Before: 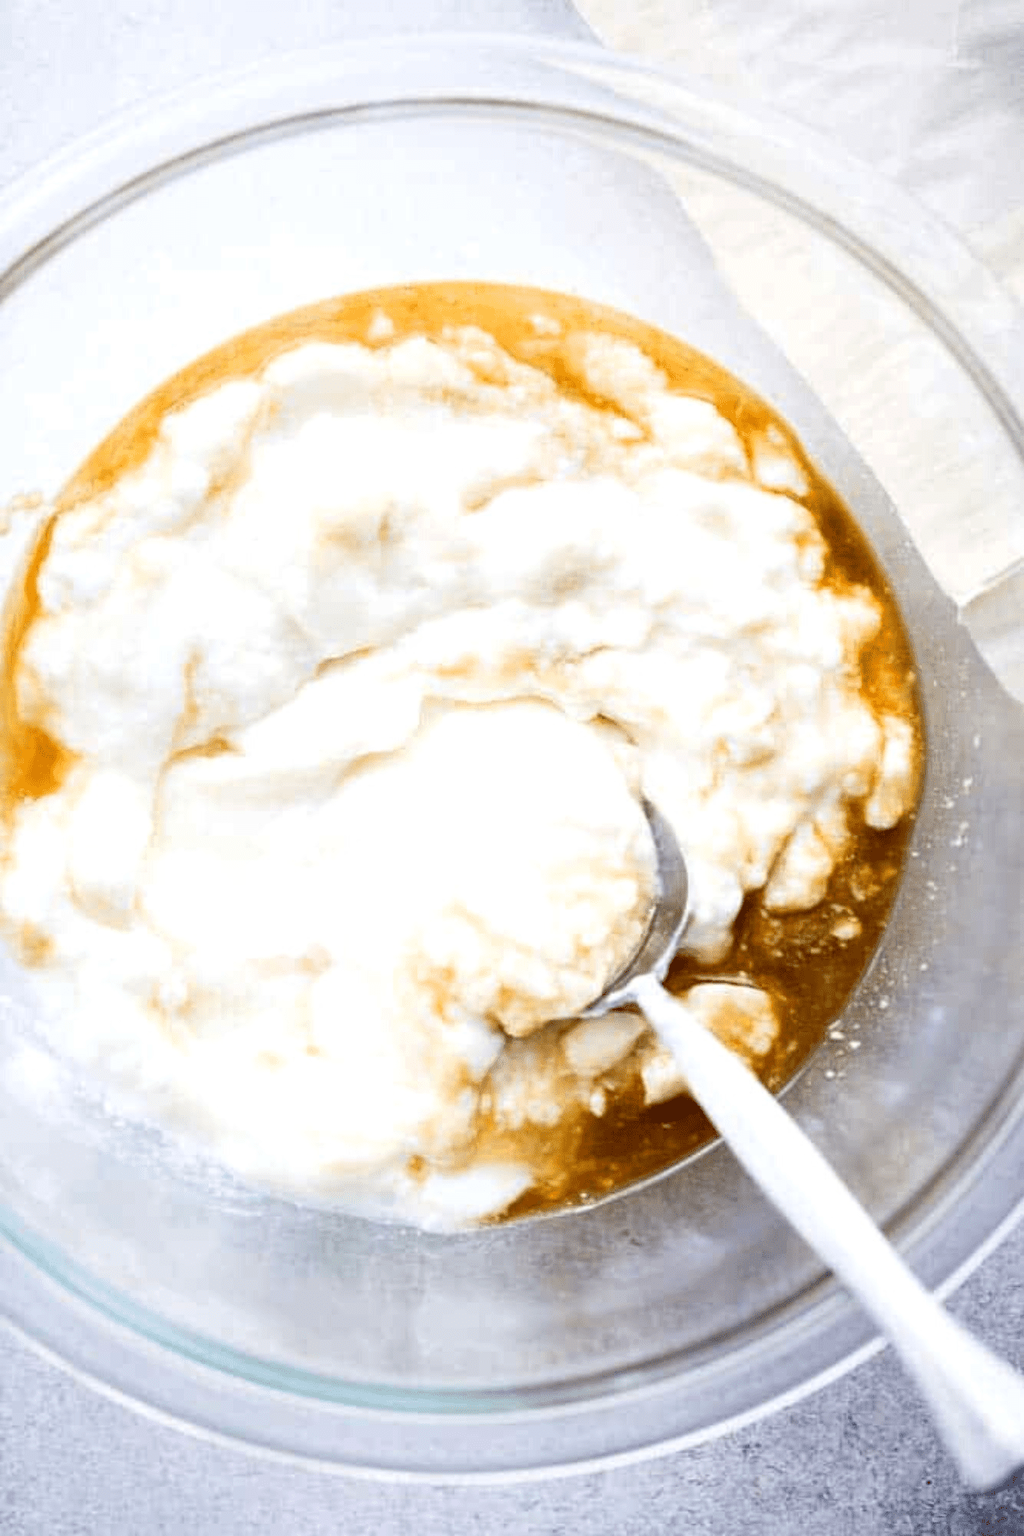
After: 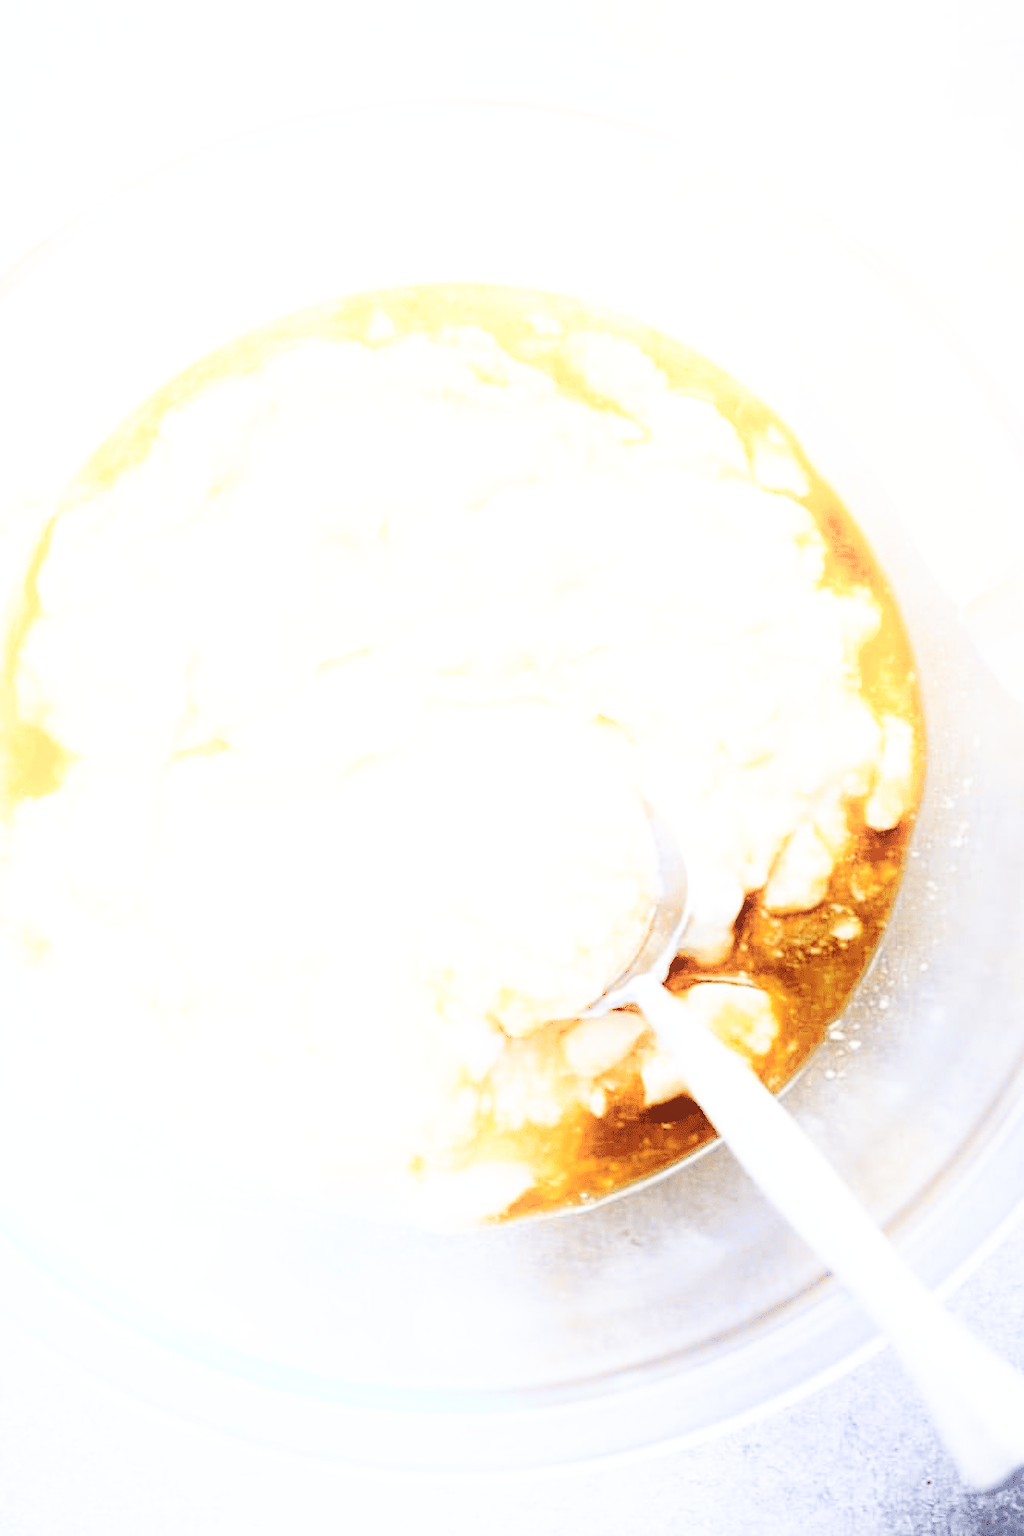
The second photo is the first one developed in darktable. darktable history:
base curve: curves: ch0 [(0, 0) (0.028, 0.03) (0.121, 0.232) (0.46, 0.748) (0.859, 0.968) (1, 1)], preserve colors none
shadows and highlights: shadows -40.46, highlights 63.24, soften with gaussian
